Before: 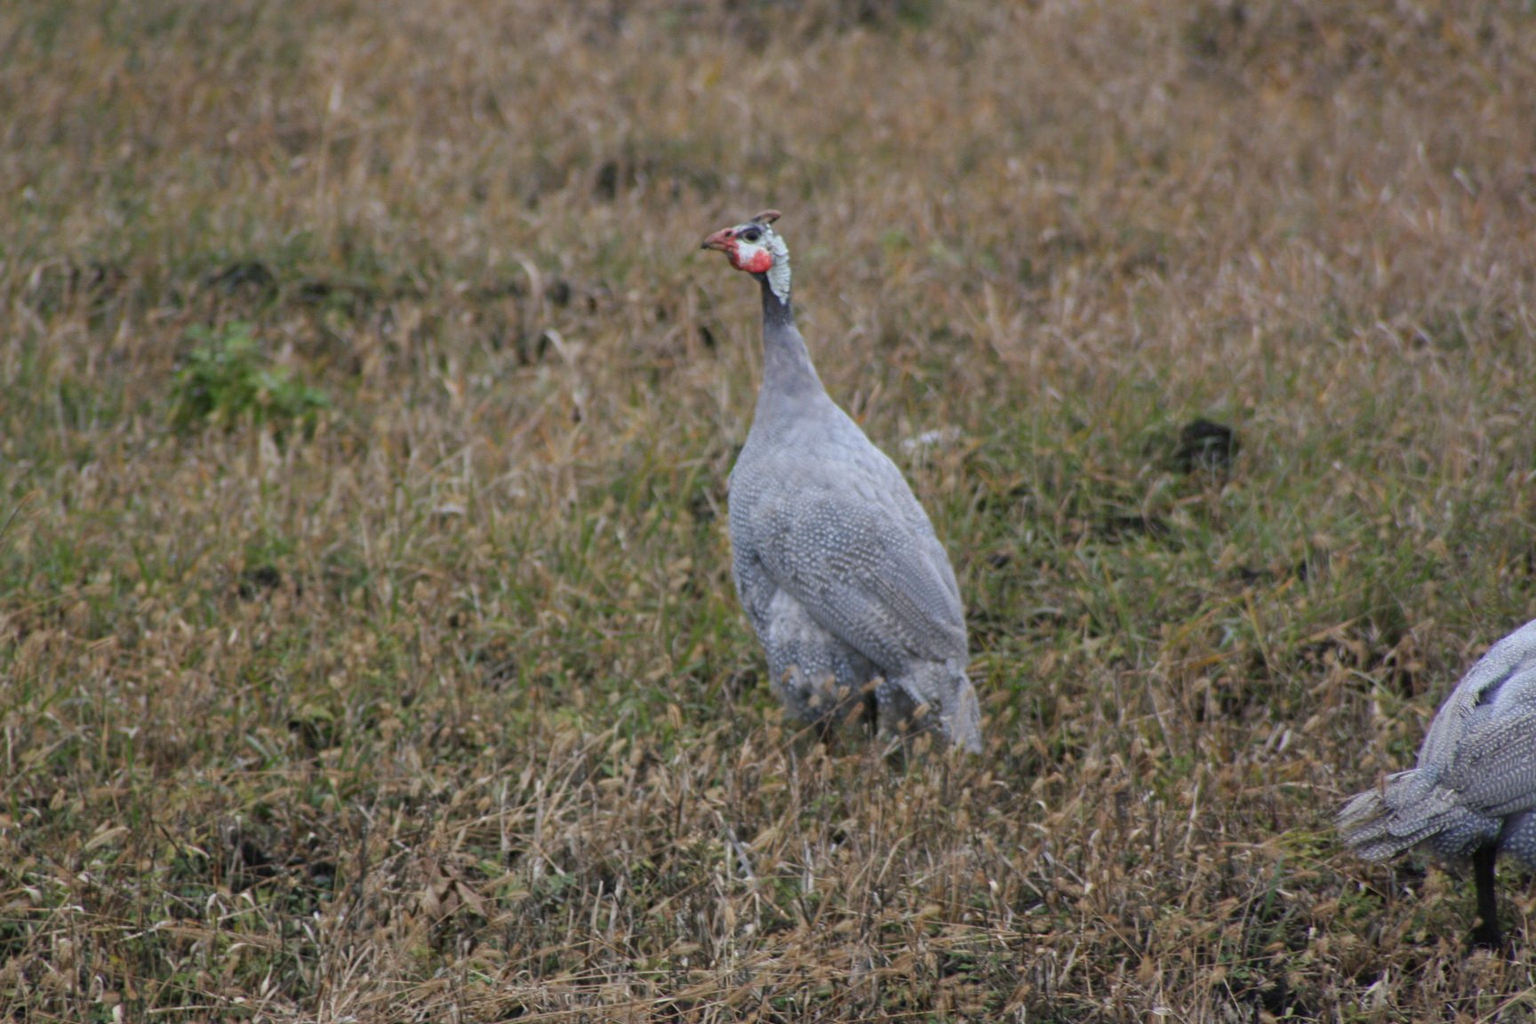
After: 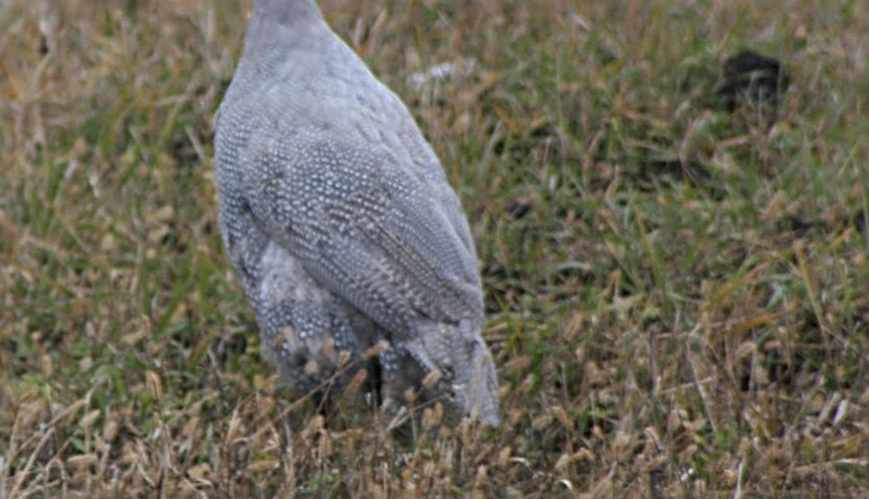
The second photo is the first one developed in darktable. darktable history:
crop: left 35.03%, top 36.625%, right 14.663%, bottom 20.057%
tone equalizer: on, module defaults
sharpen: radius 4
